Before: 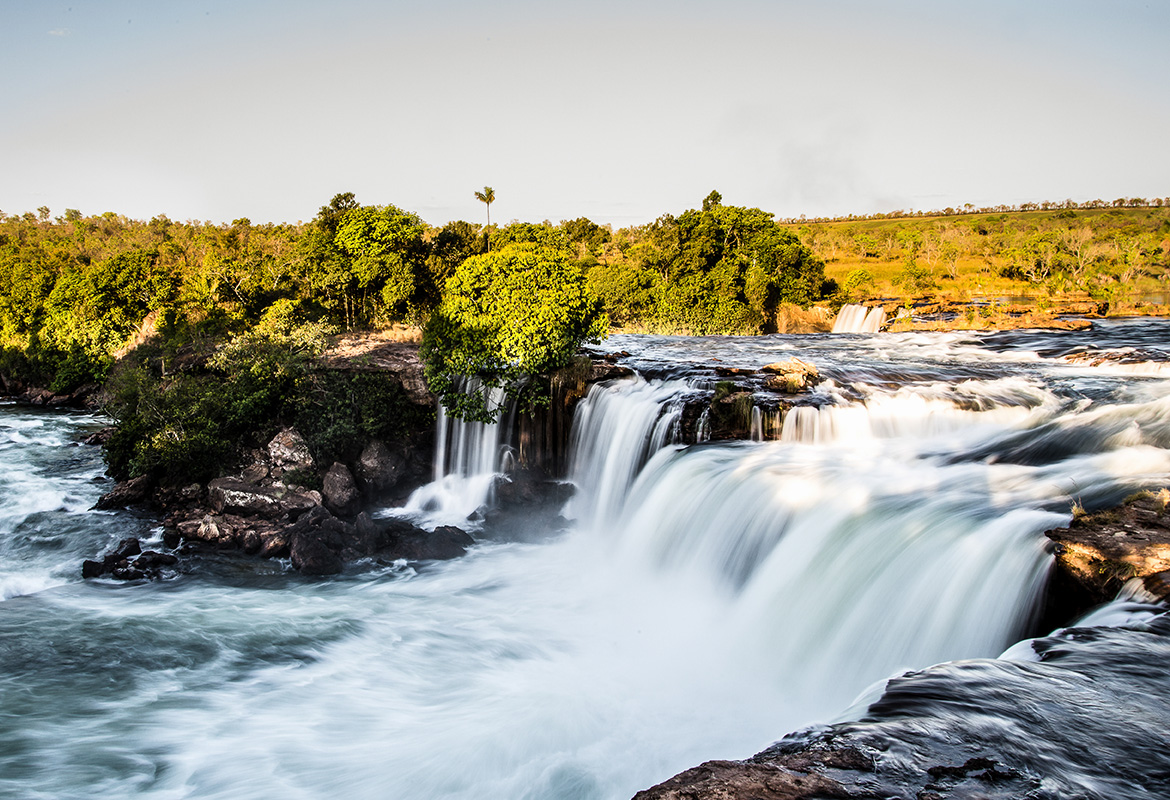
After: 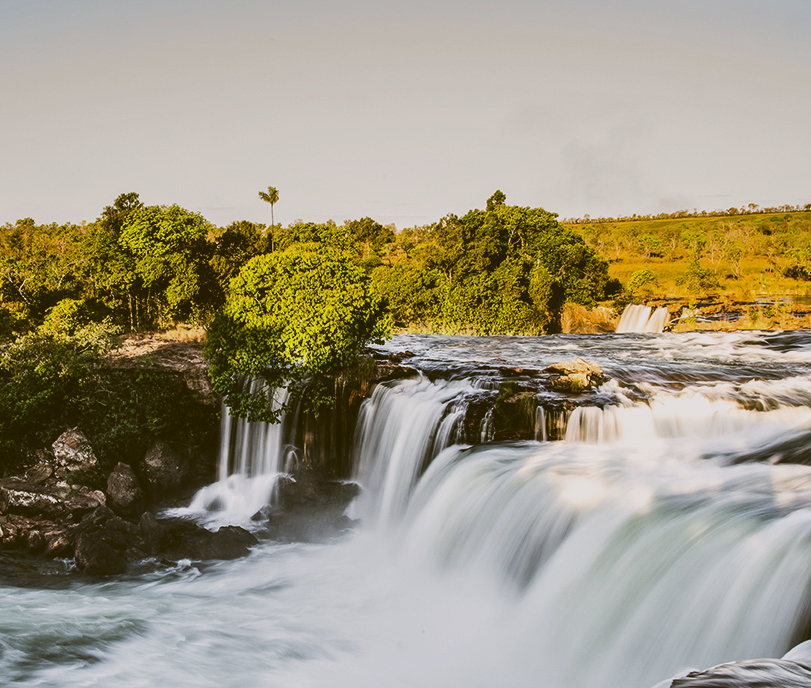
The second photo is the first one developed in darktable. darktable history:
crop: left 18.479%, right 12.2%, bottom 13.971%
white balance: red 1.004, blue 1.096
color correction: highlights a* -1.43, highlights b* 10.12, shadows a* 0.395, shadows b* 19.35
tone equalizer: on, module defaults
exposure: black level correction -0.015, exposure -0.5 EV, compensate highlight preservation false
levels: levels [0, 0.492, 0.984]
rotate and perspective: automatic cropping off
